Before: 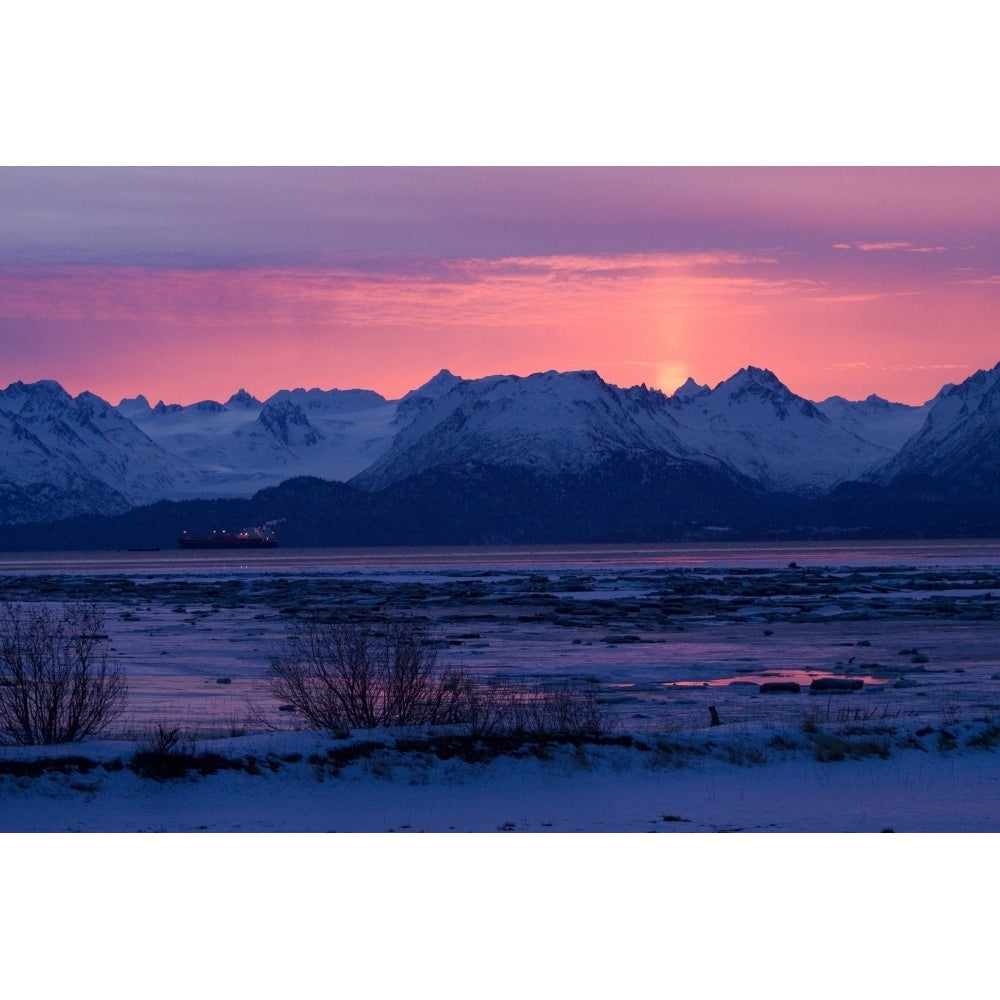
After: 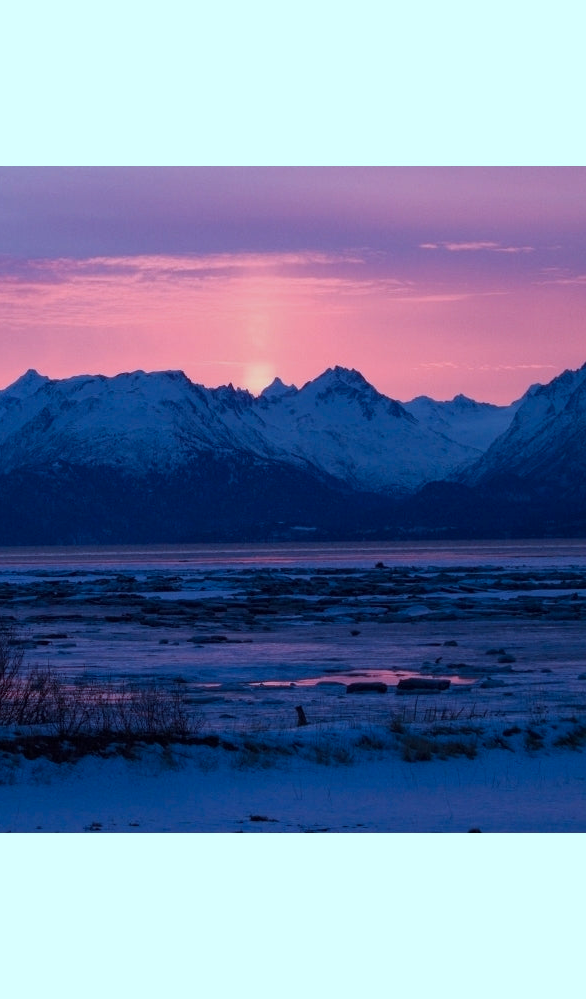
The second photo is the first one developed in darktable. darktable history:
crop: left 41.348%
color correction: highlights a* -9.77, highlights b* -20.91
